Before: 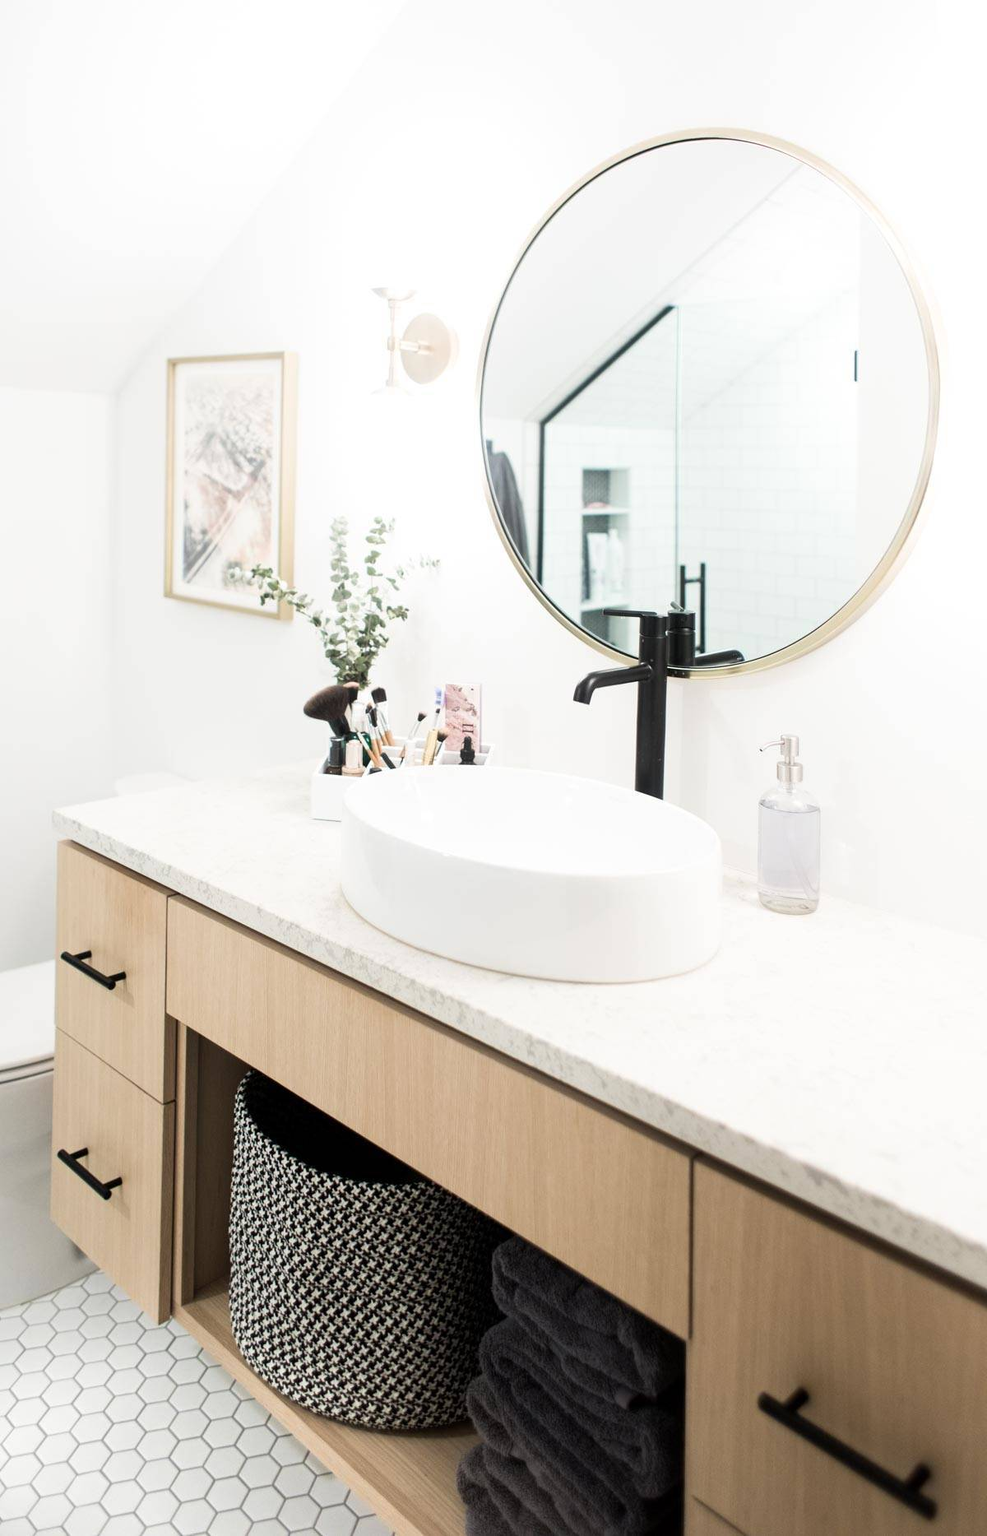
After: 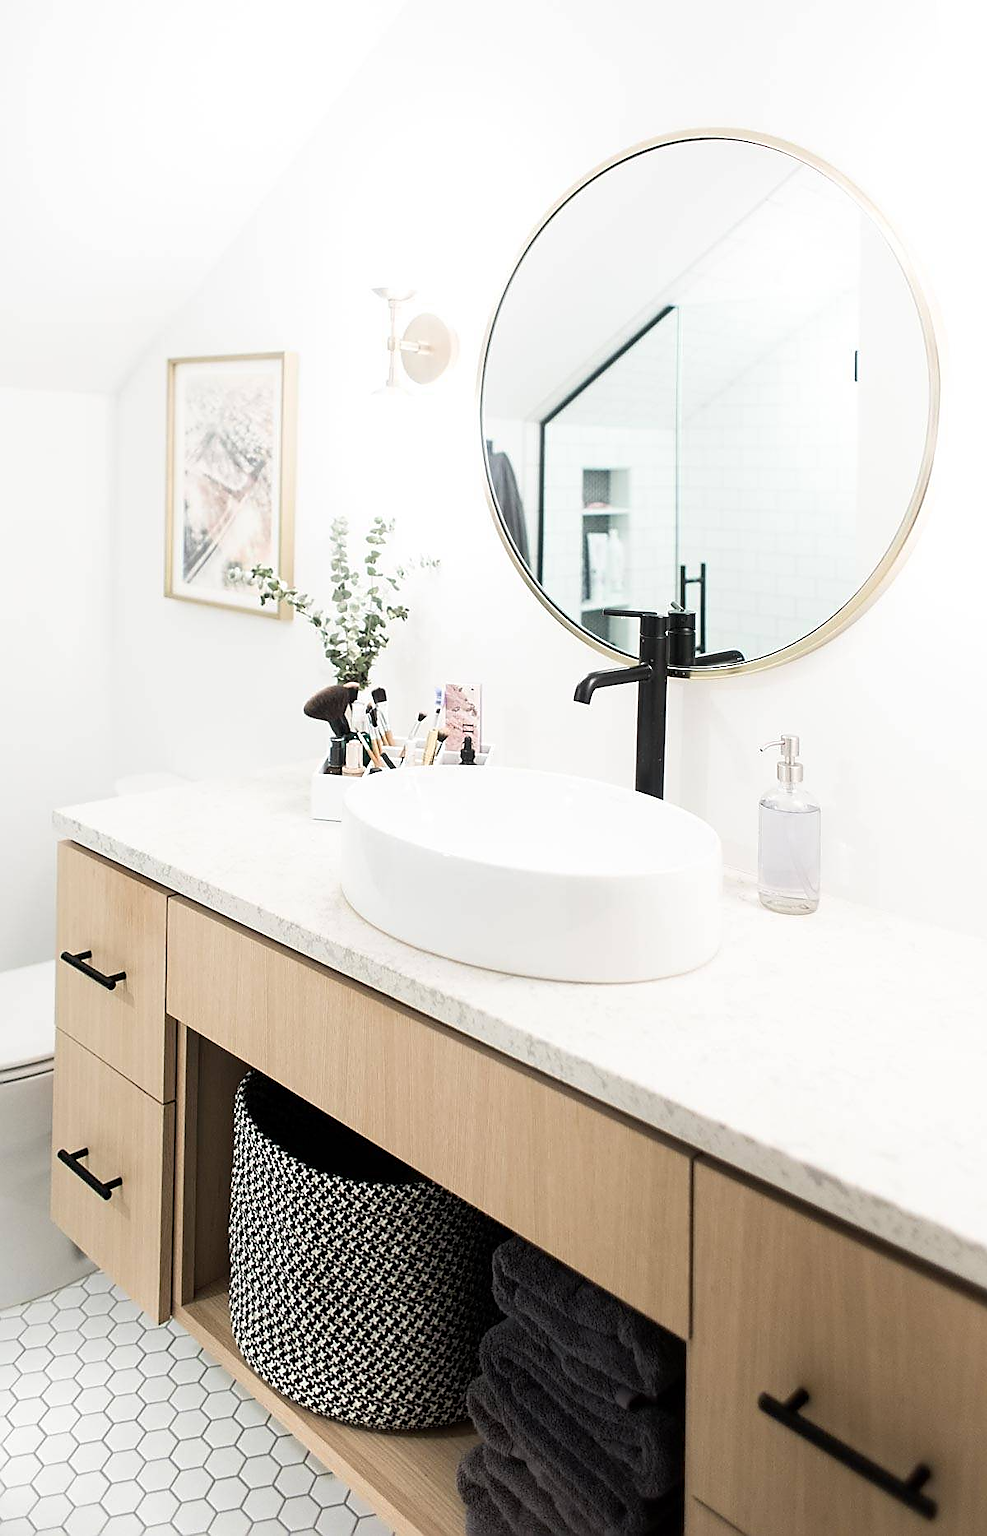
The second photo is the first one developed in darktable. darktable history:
sharpen: radius 1.427, amount 1.235, threshold 0.776
